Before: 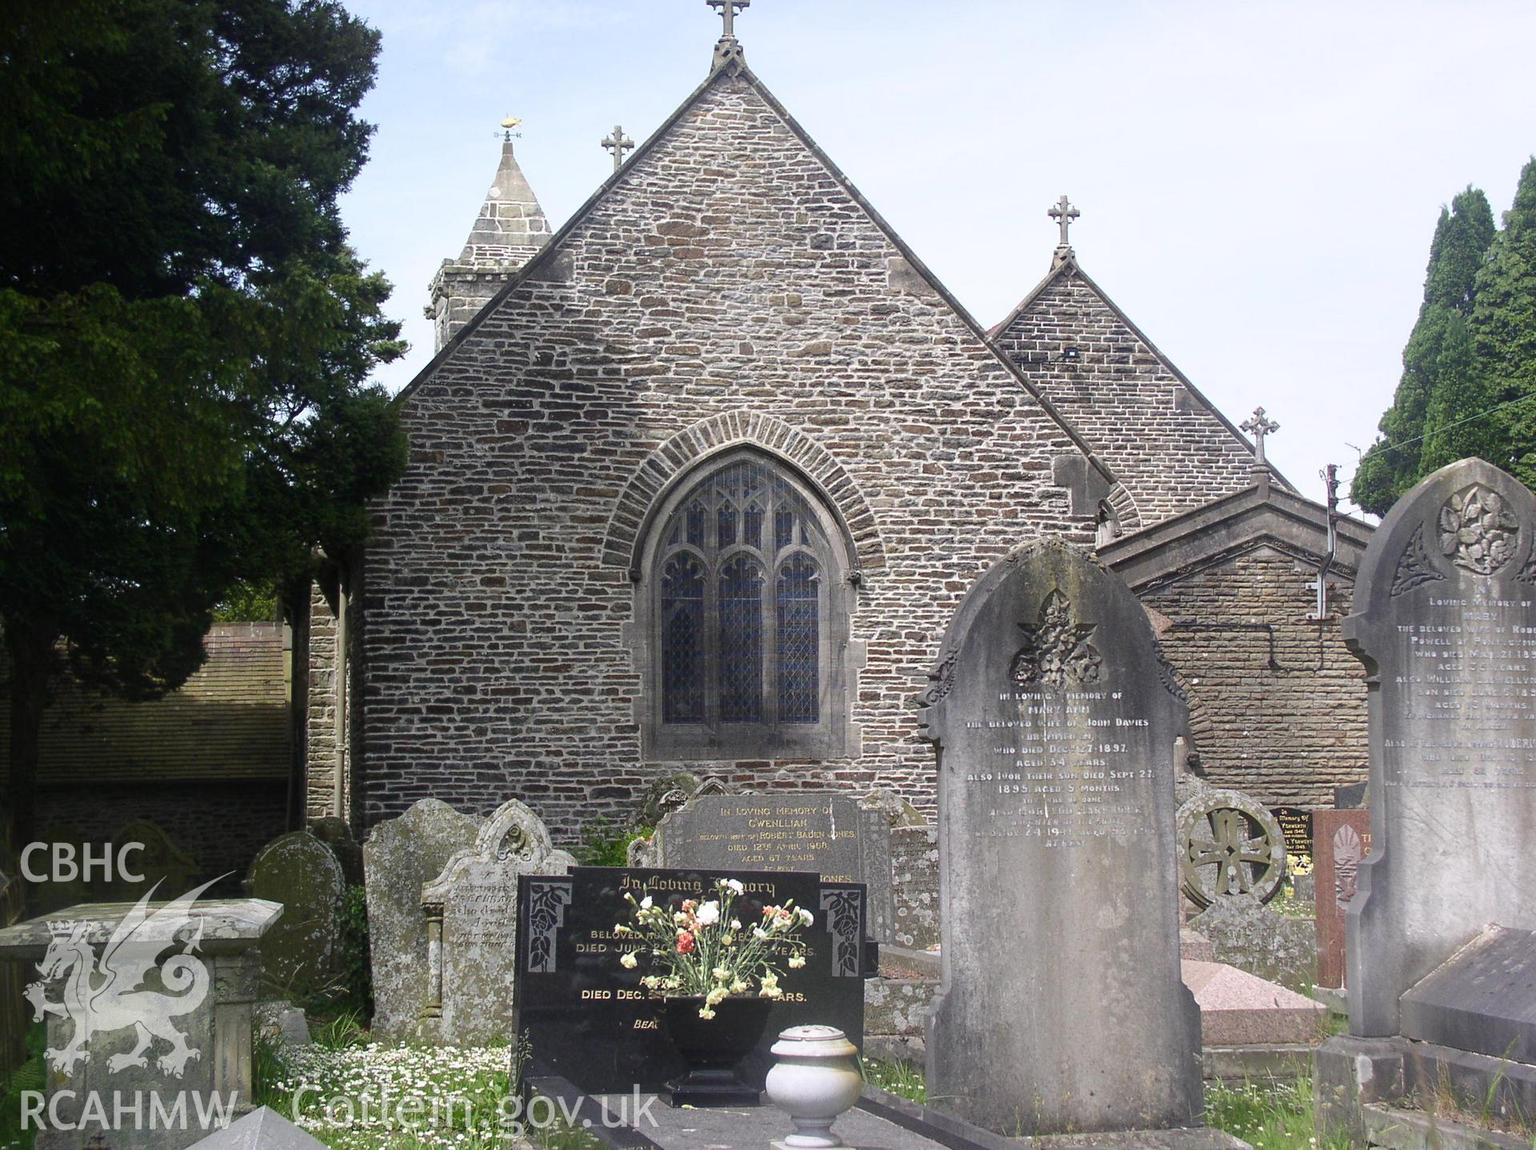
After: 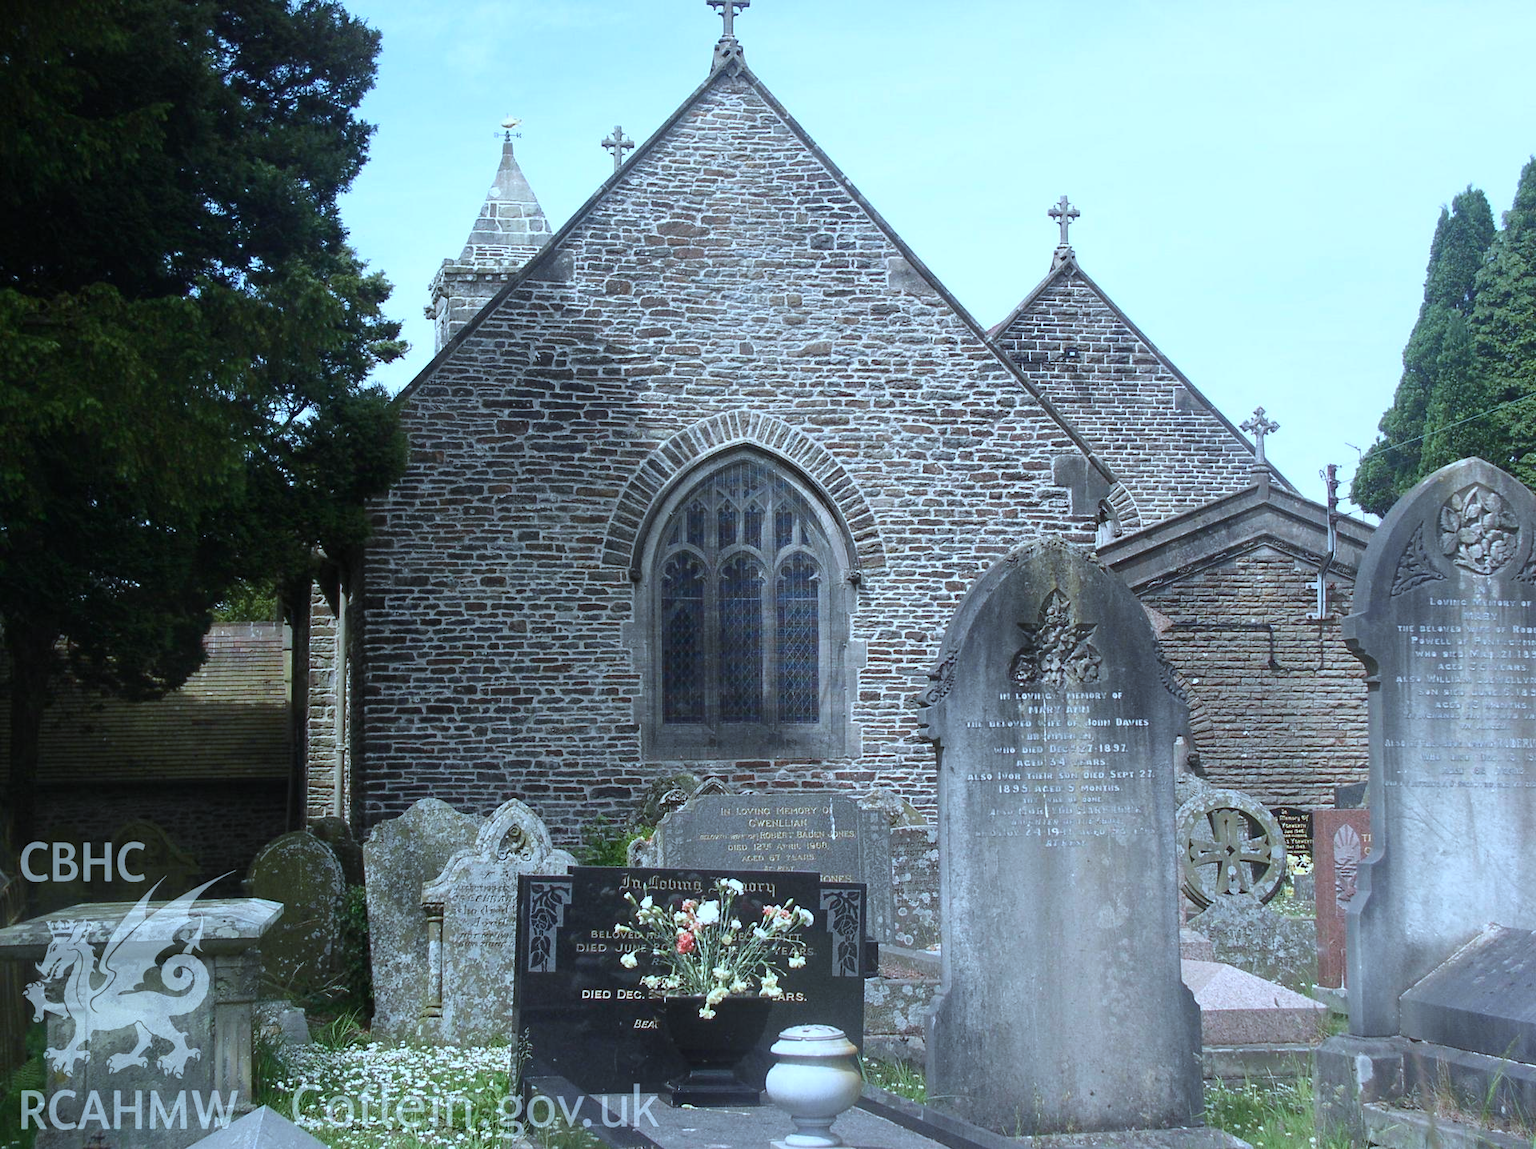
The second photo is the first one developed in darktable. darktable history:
color correction: highlights a* -9.5, highlights b* -22.39
